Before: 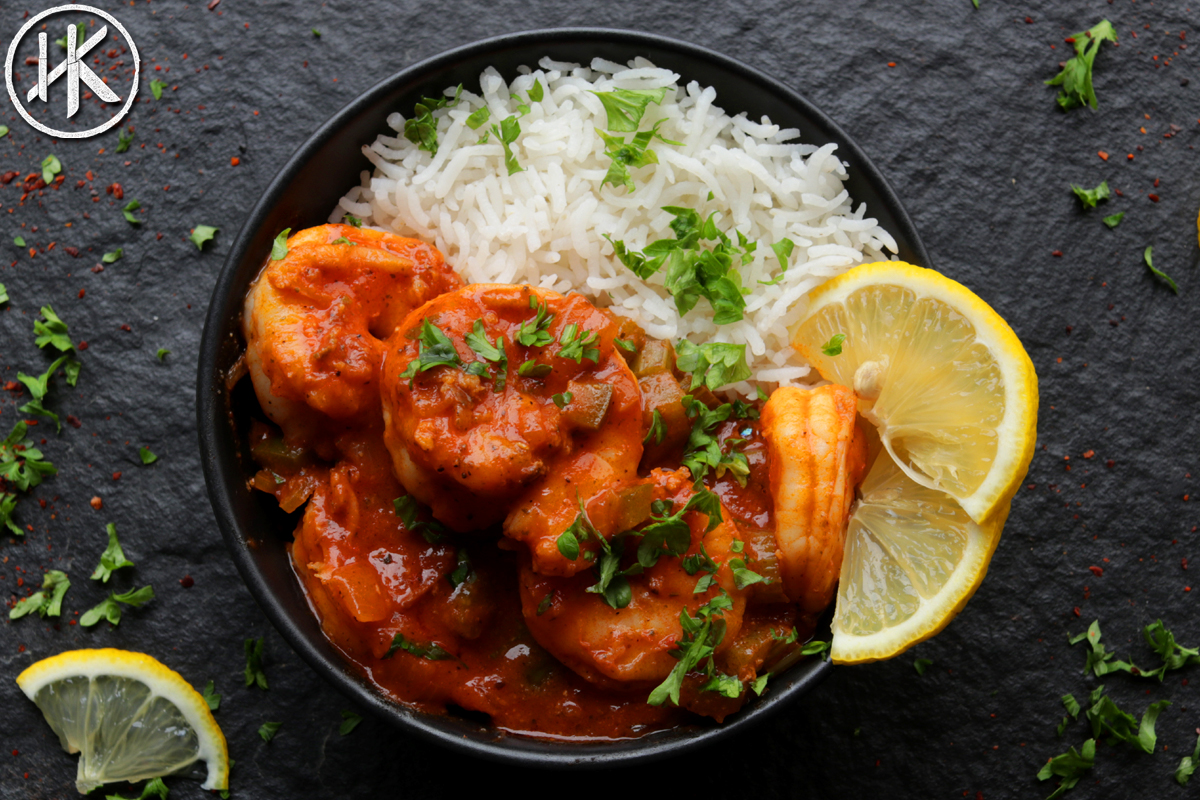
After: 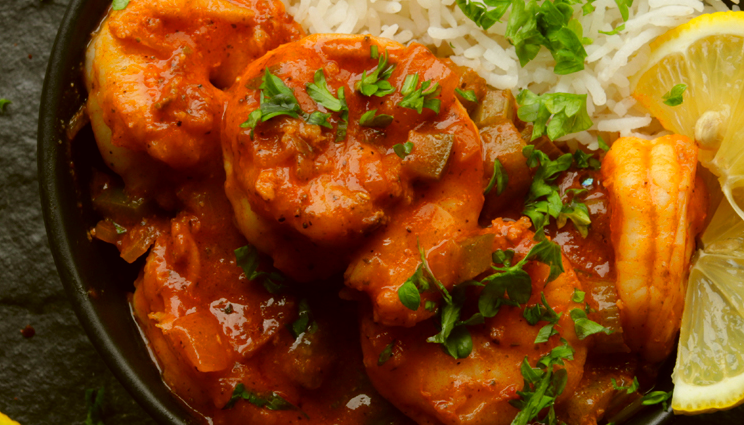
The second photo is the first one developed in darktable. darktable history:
color correction: highlights a* -1.43, highlights b* 10.12, shadows a* 0.395, shadows b* 19.35
crop: left 13.312%, top 31.28%, right 24.627%, bottom 15.582%
